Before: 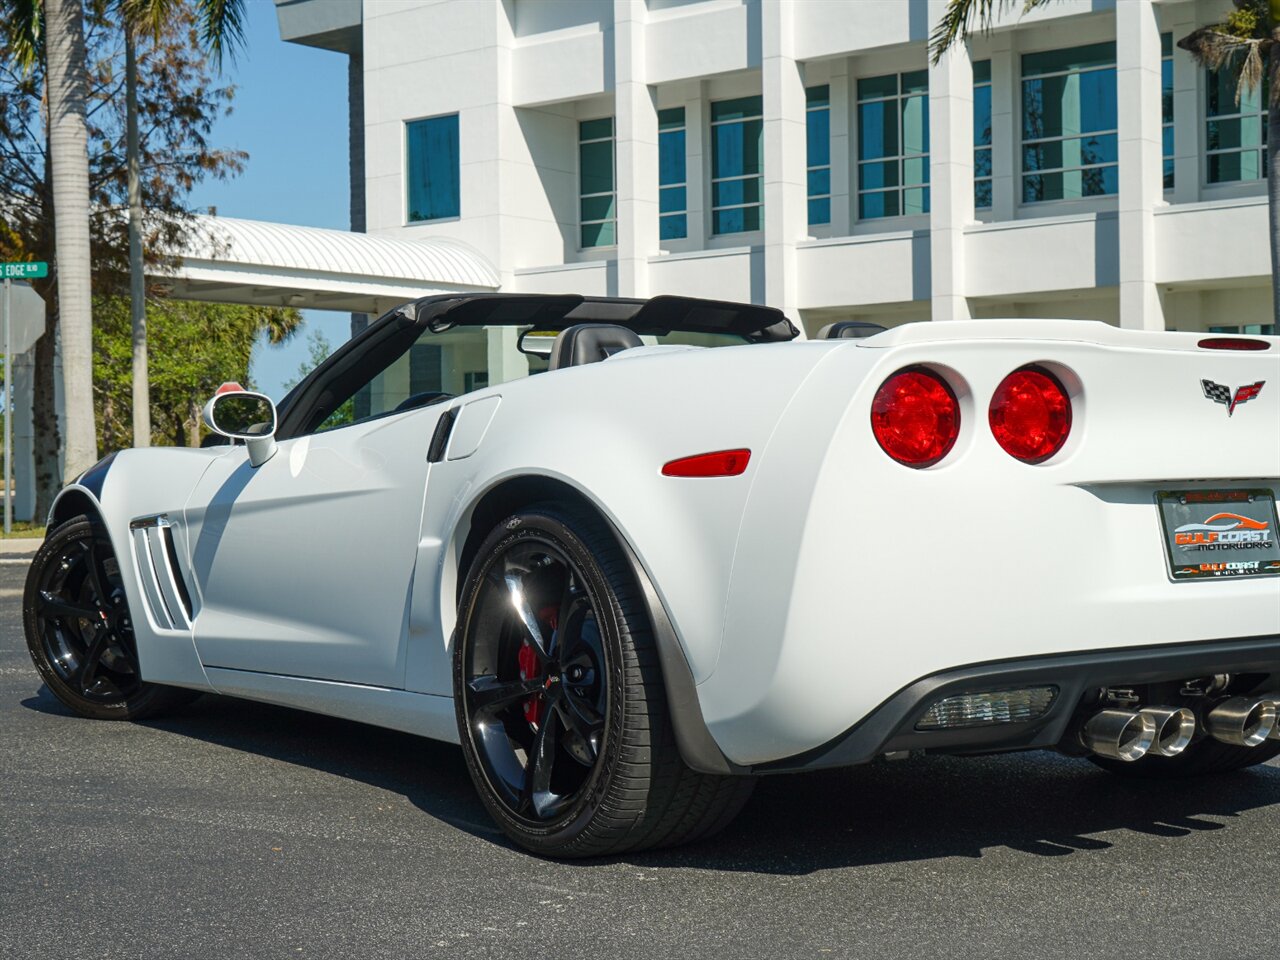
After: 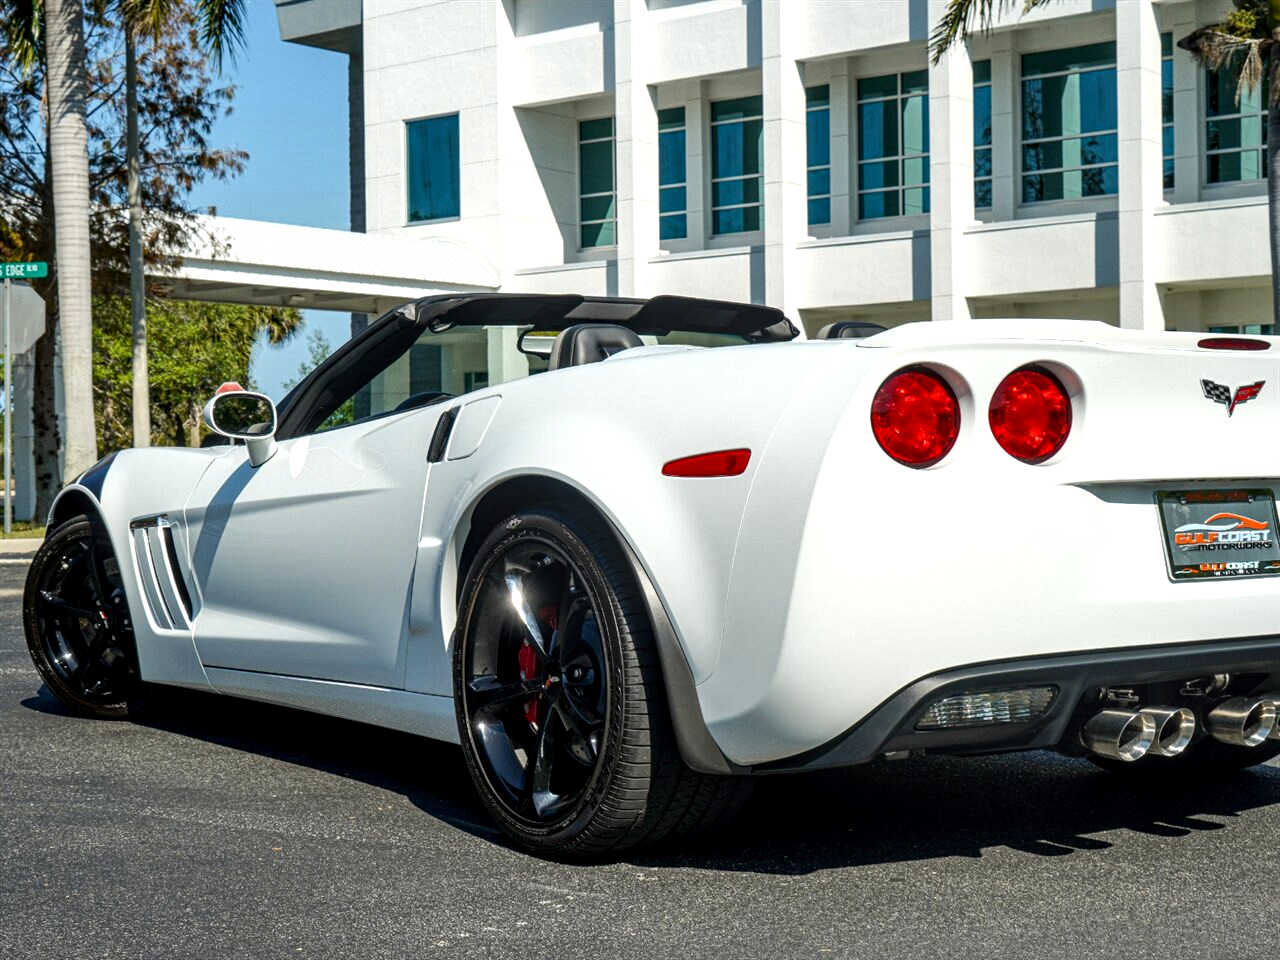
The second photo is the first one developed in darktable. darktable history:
exposure: black level correction 0.007, compensate highlight preservation false
shadows and highlights: shadows 29.47, highlights -30.48, highlights color adjustment 39.33%, low approximation 0.01, soften with gaussian
local contrast: on, module defaults
tone equalizer: -8 EV -0.441 EV, -7 EV -0.412 EV, -6 EV -0.298 EV, -5 EV -0.212 EV, -3 EV 0.209 EV, -2 EV 0.307 EV, -1 EV 0.414 EV, +0 EV 0.391 EV, edges refinement/feathering 500, mask exposure compensation -1.57 EV, preserve details no
